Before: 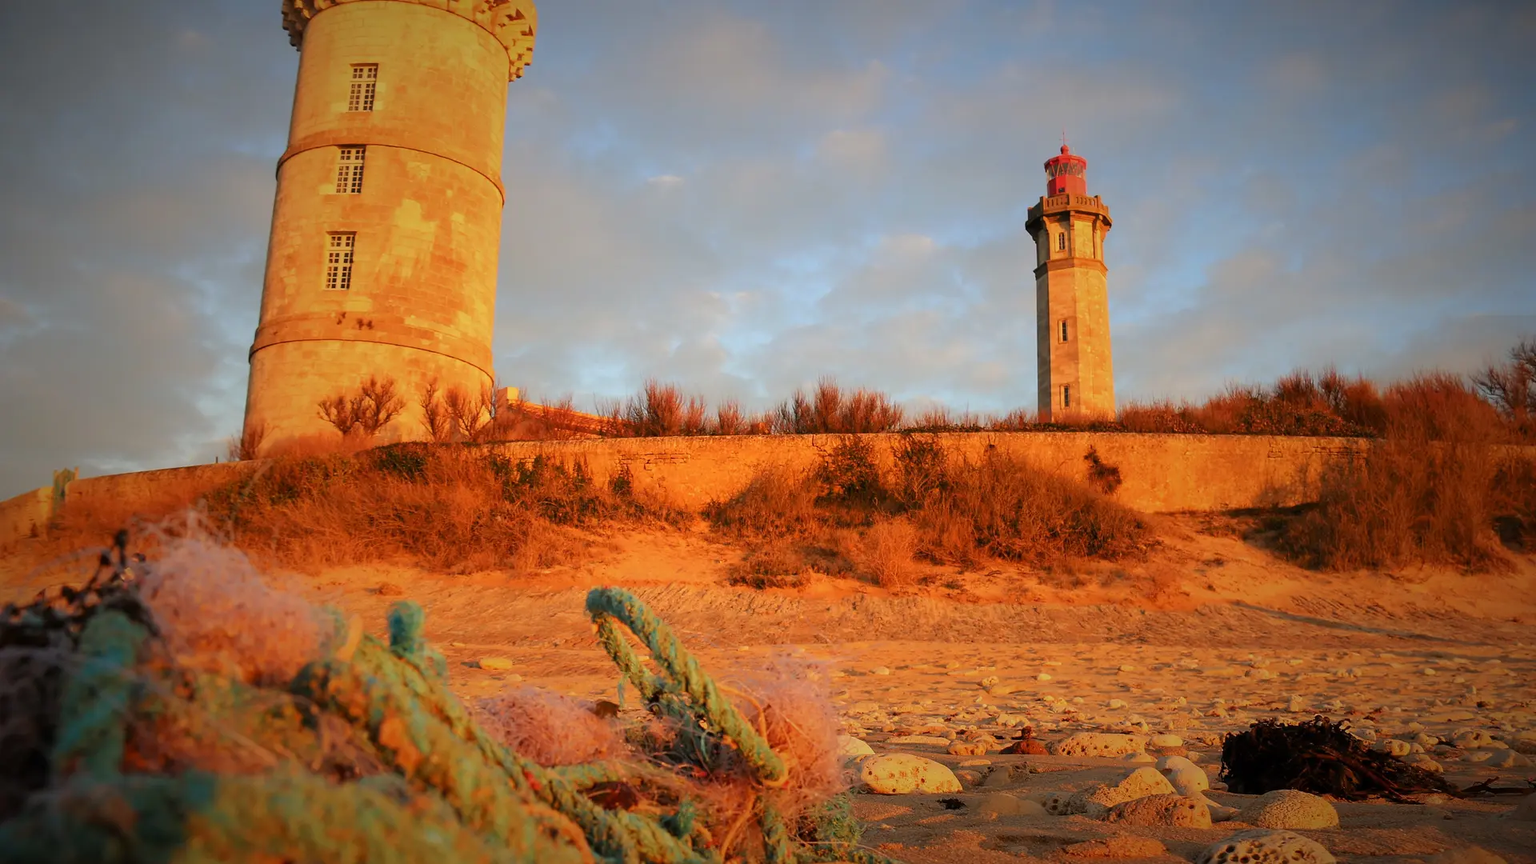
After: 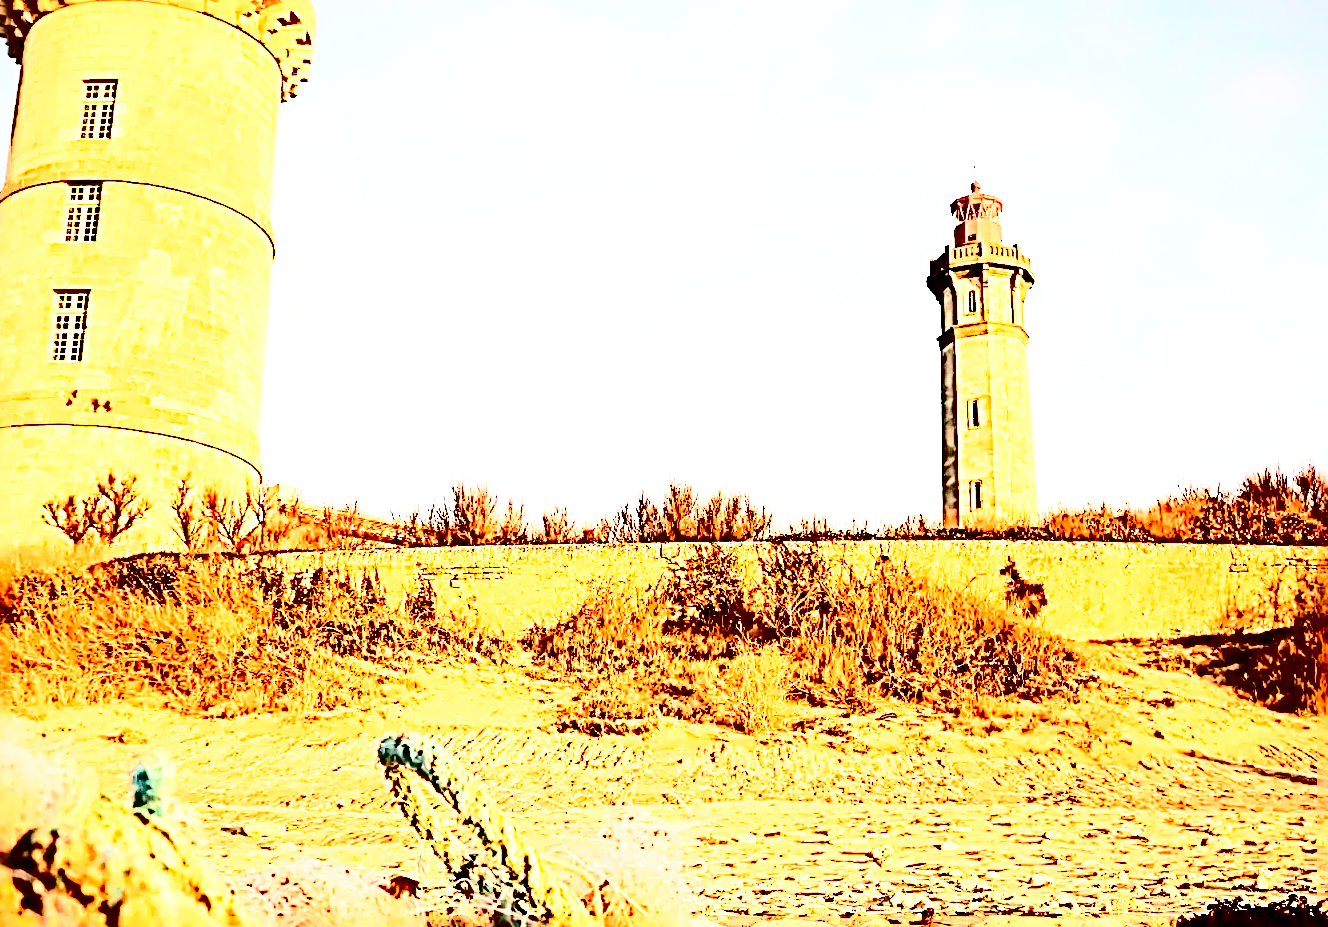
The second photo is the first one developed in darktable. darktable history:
base curve: curves: ch0 [(0, 0) (0.028, 0.03) (0.121, 0.232) (0.46, 0.748) (0.859, 0.968) (1, 1)], preserve colors none
contrast brightness saturation: contrast 0.766, brightness -0.99, saturation 0.99
crop: left 18.527%, right 12.299%, bottom 14.116%
exposure: black level correction 0.001, exposure 1.827 EV, compensate highlight preservation false
sharpen: radius 4.014, amount 1.989
color correction: highlights b* 0.045, saturation 0.554
tone equalizer: edges refinement/feathering 500, mask exposure compensation -1.57 EV, preserve details no
